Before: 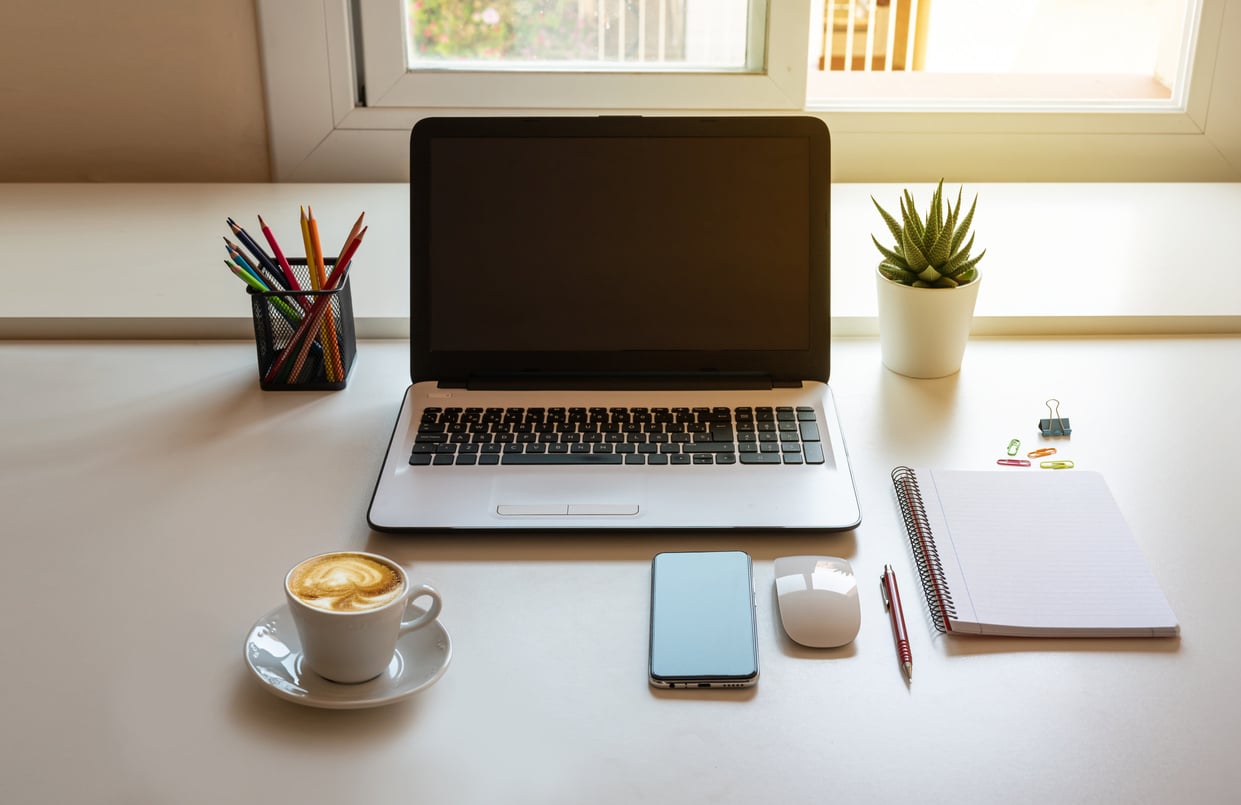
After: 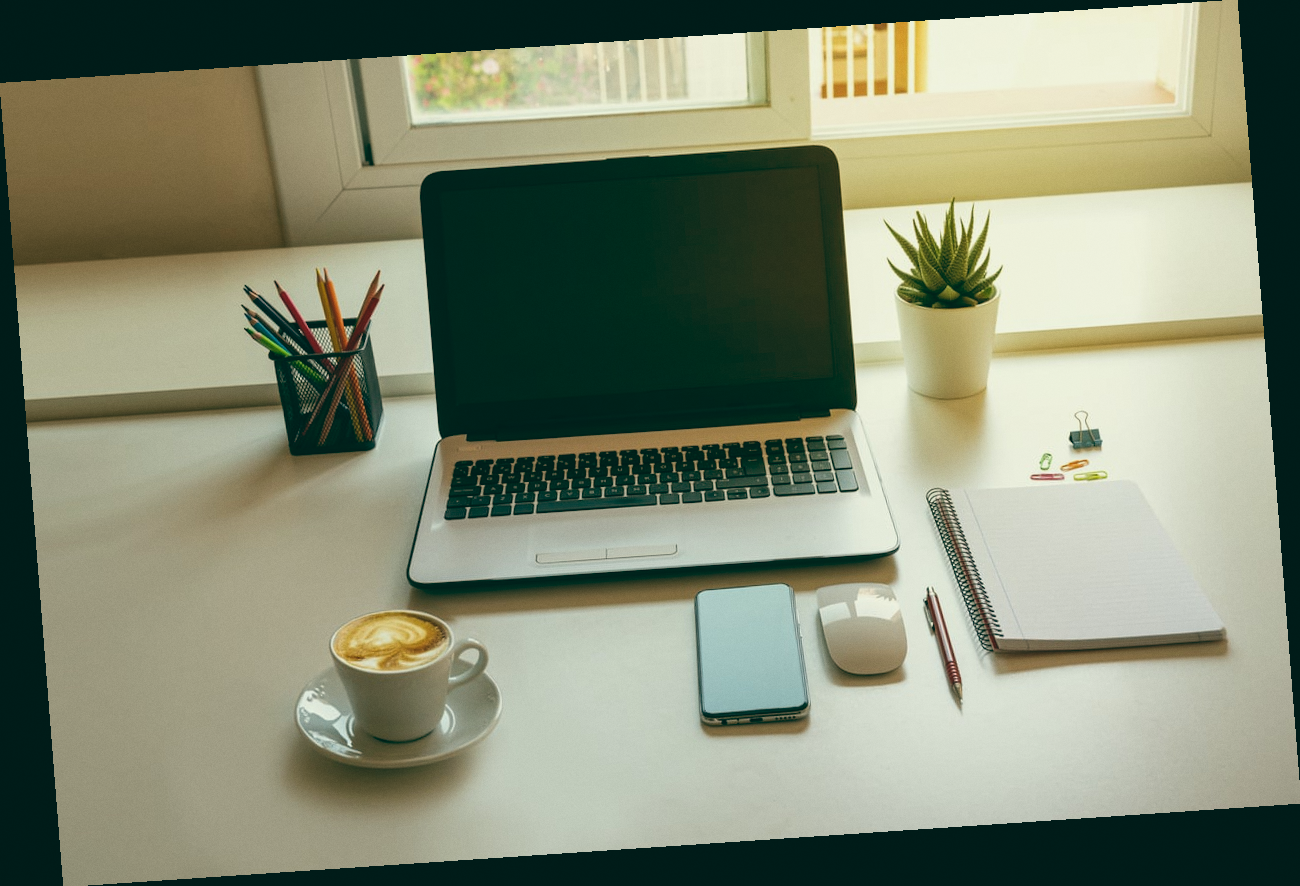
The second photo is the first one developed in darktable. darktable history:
color balance: lift [1.005, 0.99, 1.007, 1.01], gamma [1, 1.034, 1.032, 0.966], gain [0.873, 1.055, 1.067, 0.933]
rotate and perspective: rotation -4.2°, shear 0.006, automatic cropping off
grain: coarseness 0.09 ISO, strength 10%
